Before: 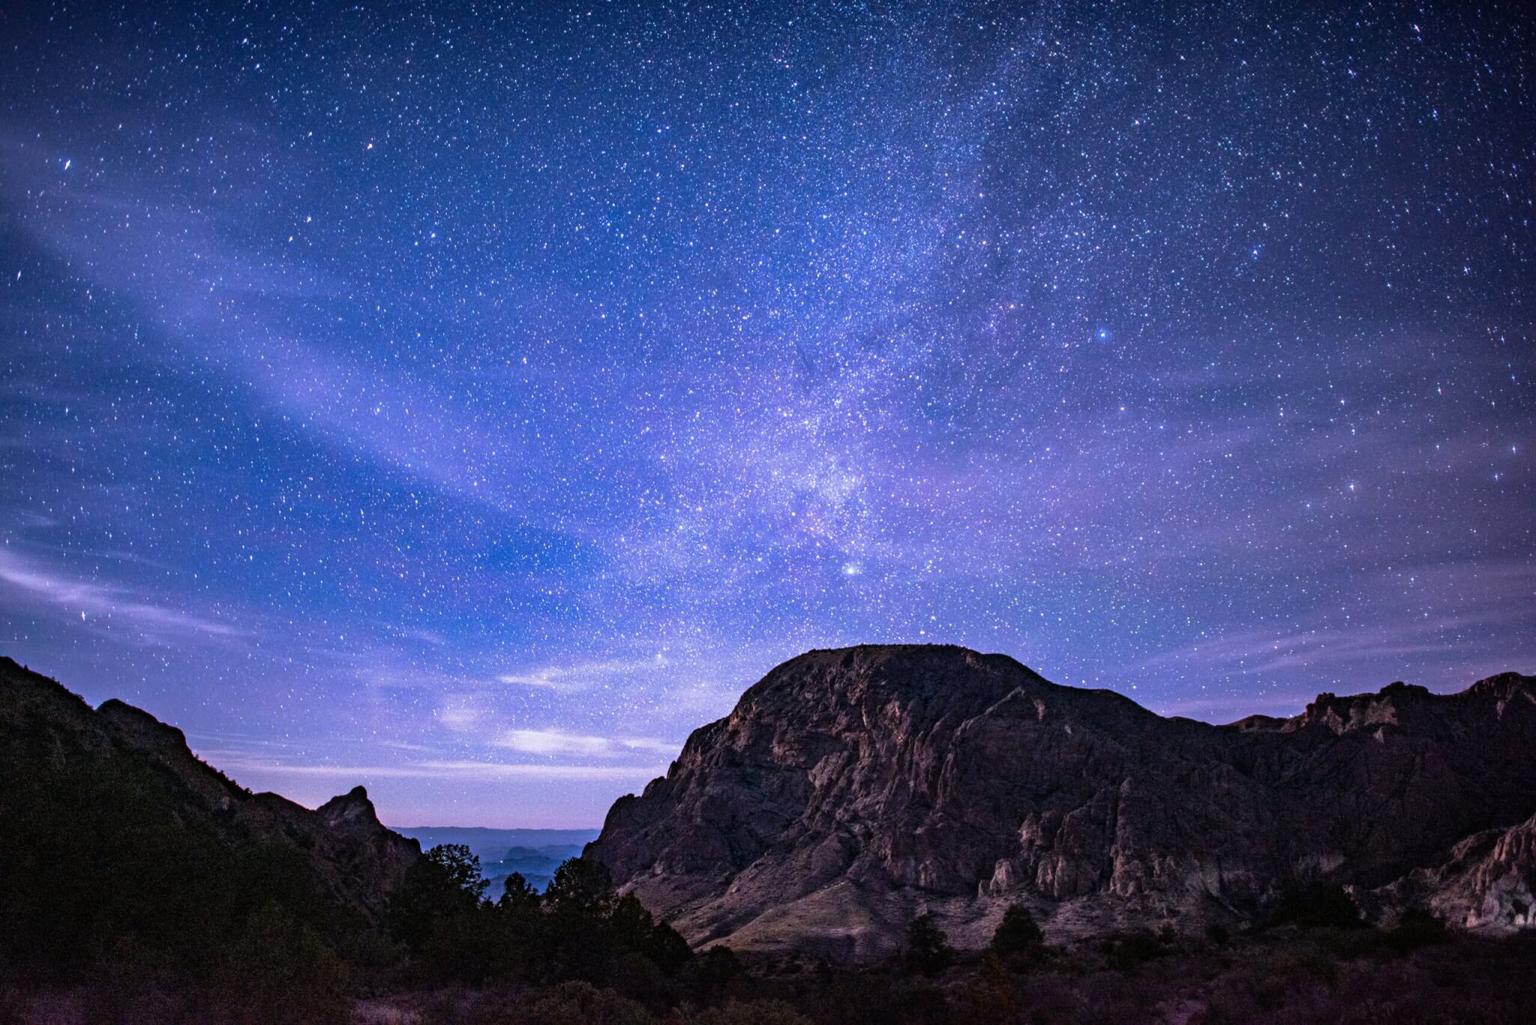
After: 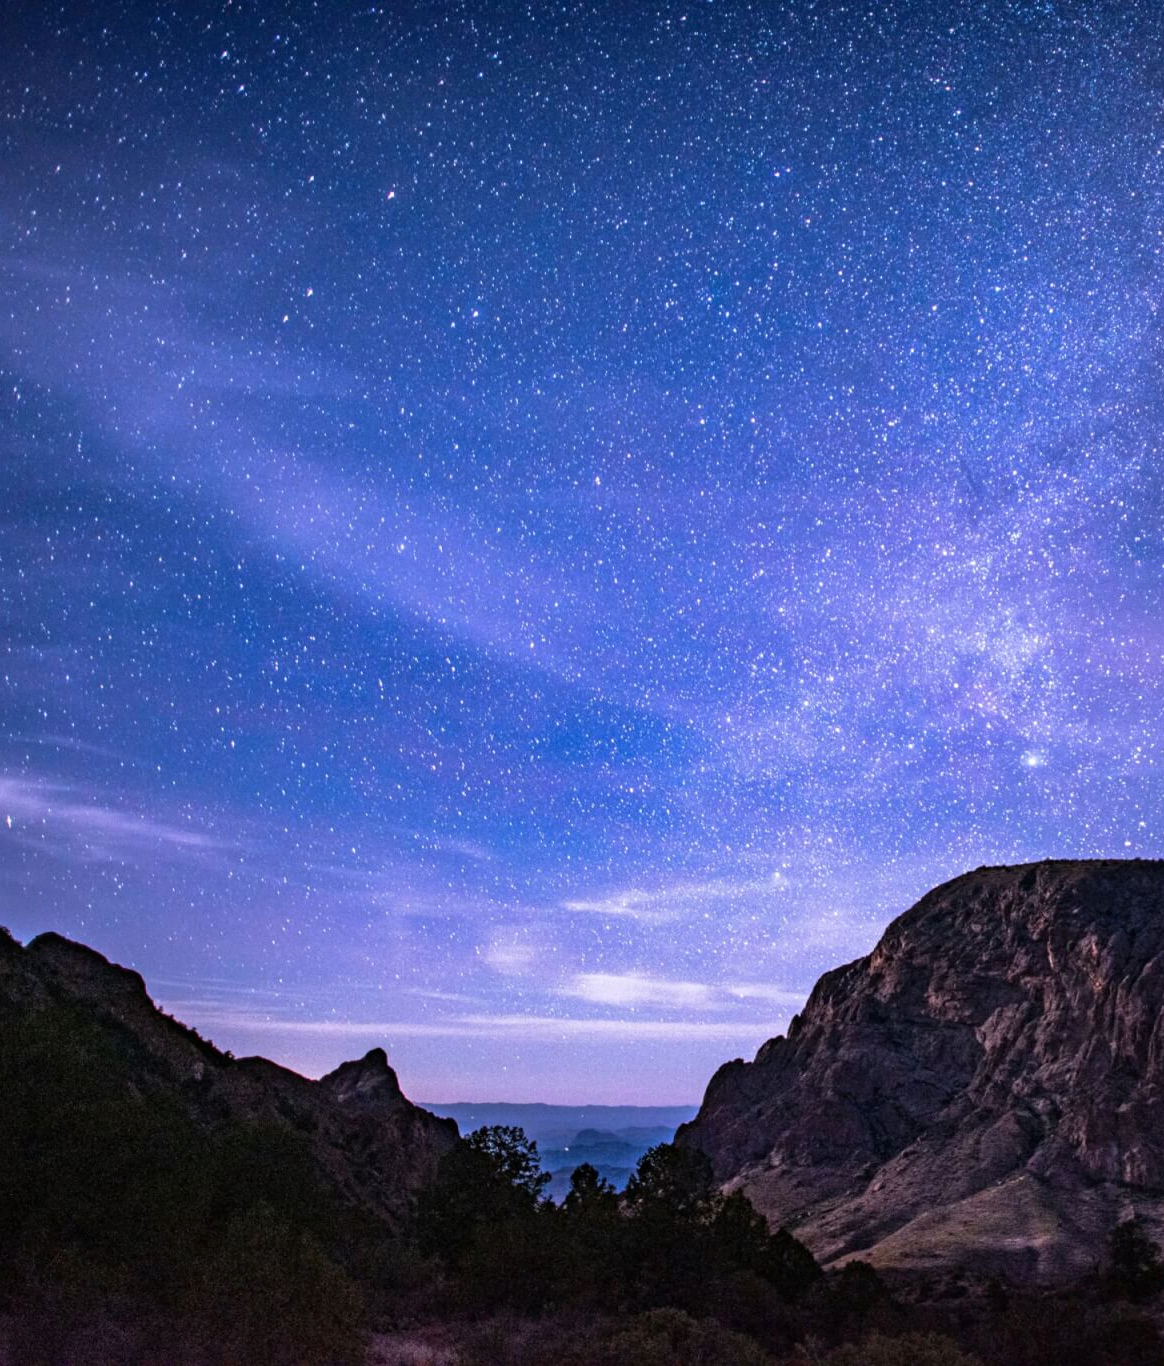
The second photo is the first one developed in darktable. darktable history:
crop: left 5.02%, right 38.141%
exposure: exposure 0.077 EV, compensate highlight preservation false
tone equalizer: on, module defaults
